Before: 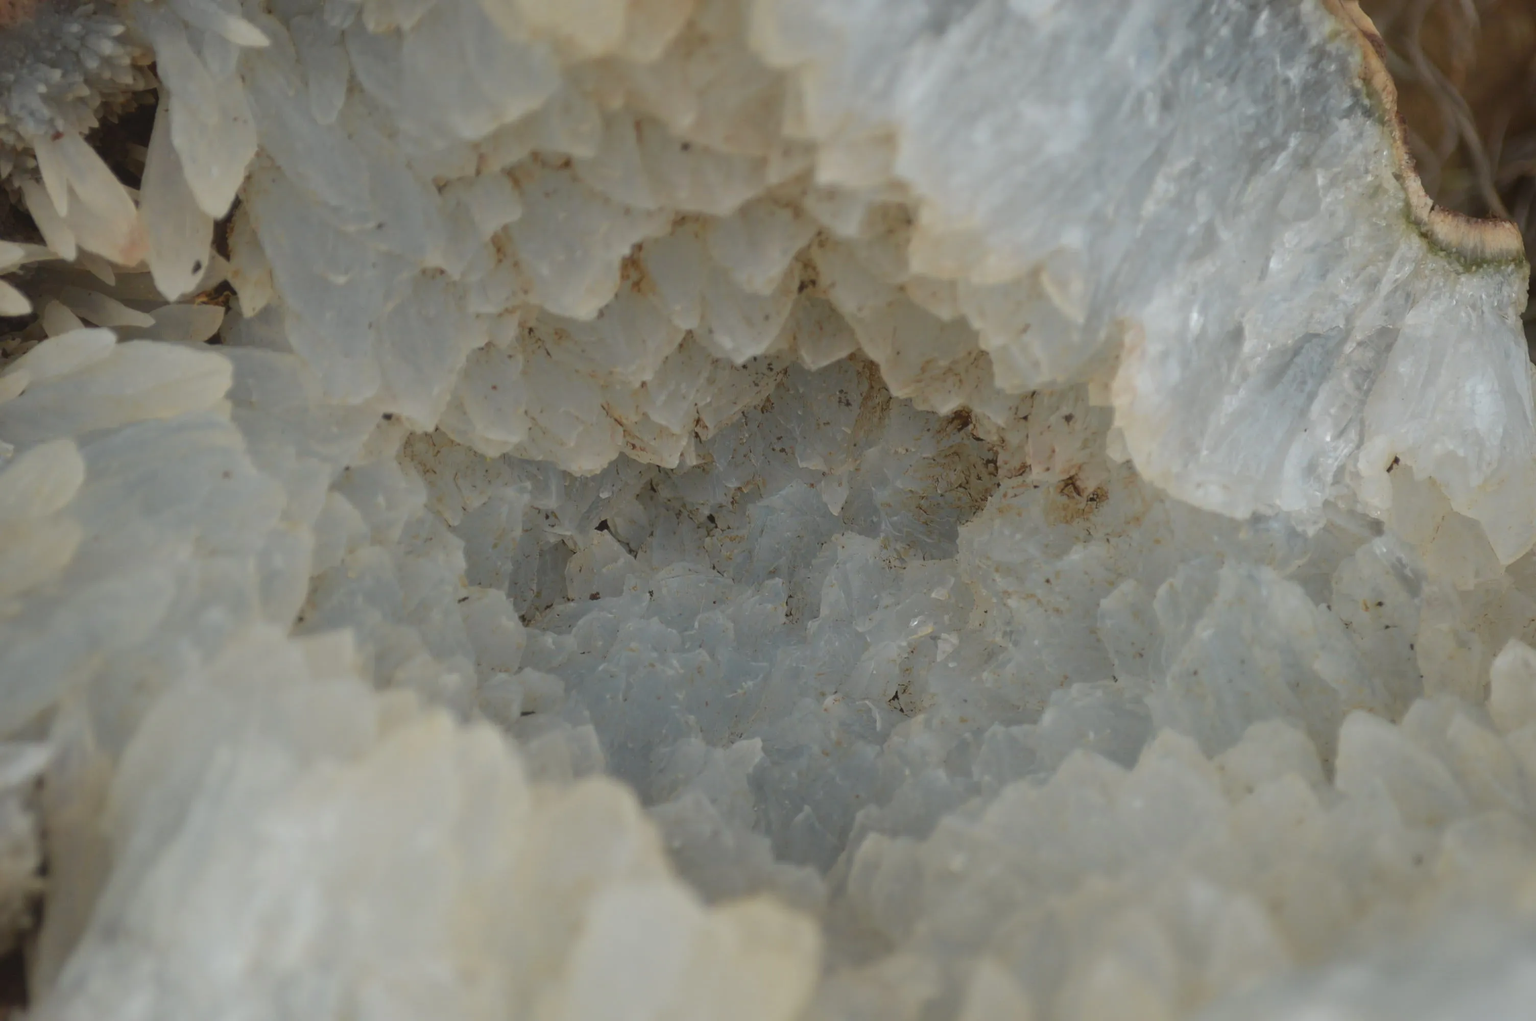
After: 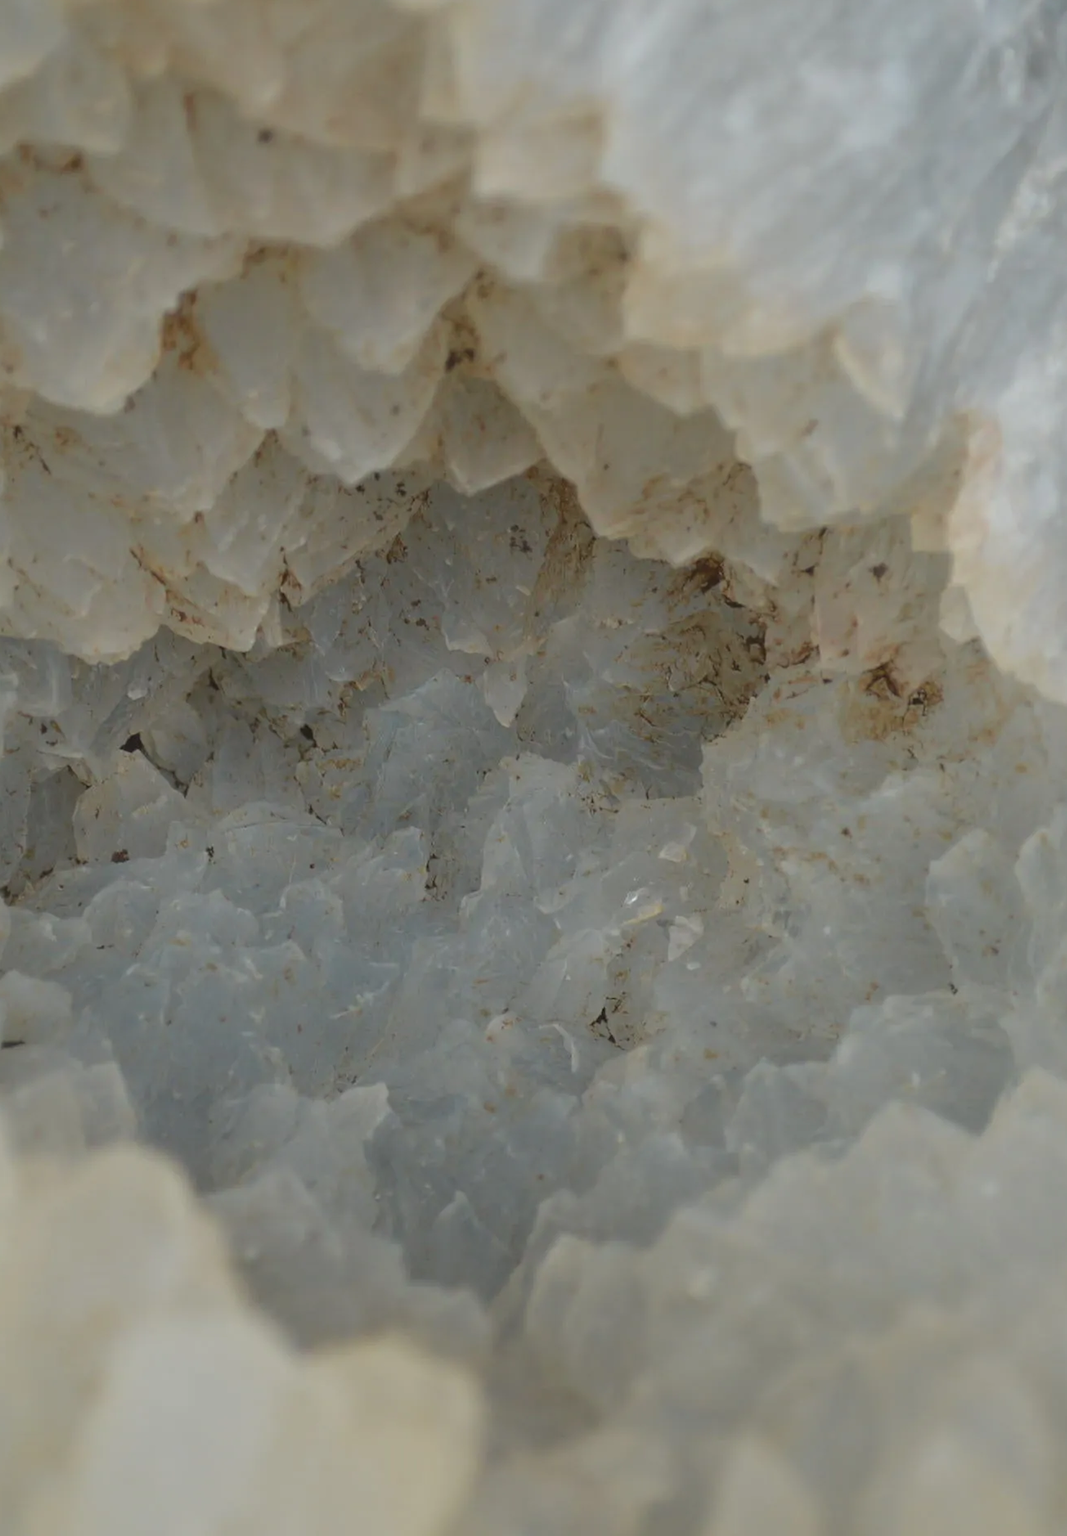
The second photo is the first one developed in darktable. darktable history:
crop: left 33.854%, top 6.056%, right 22.73%
